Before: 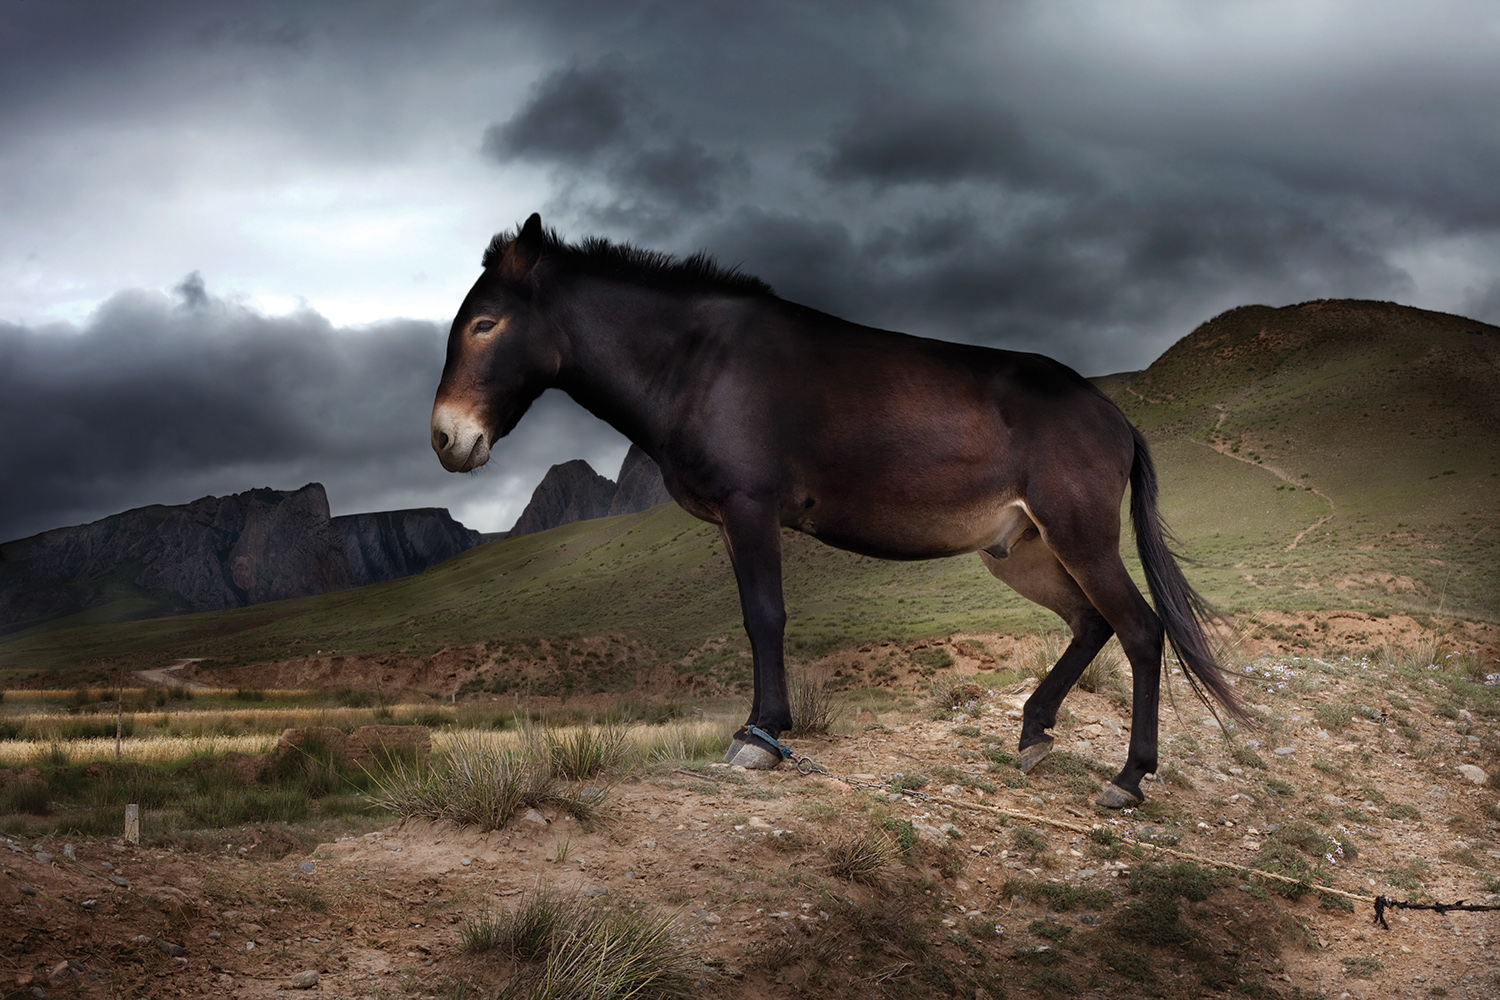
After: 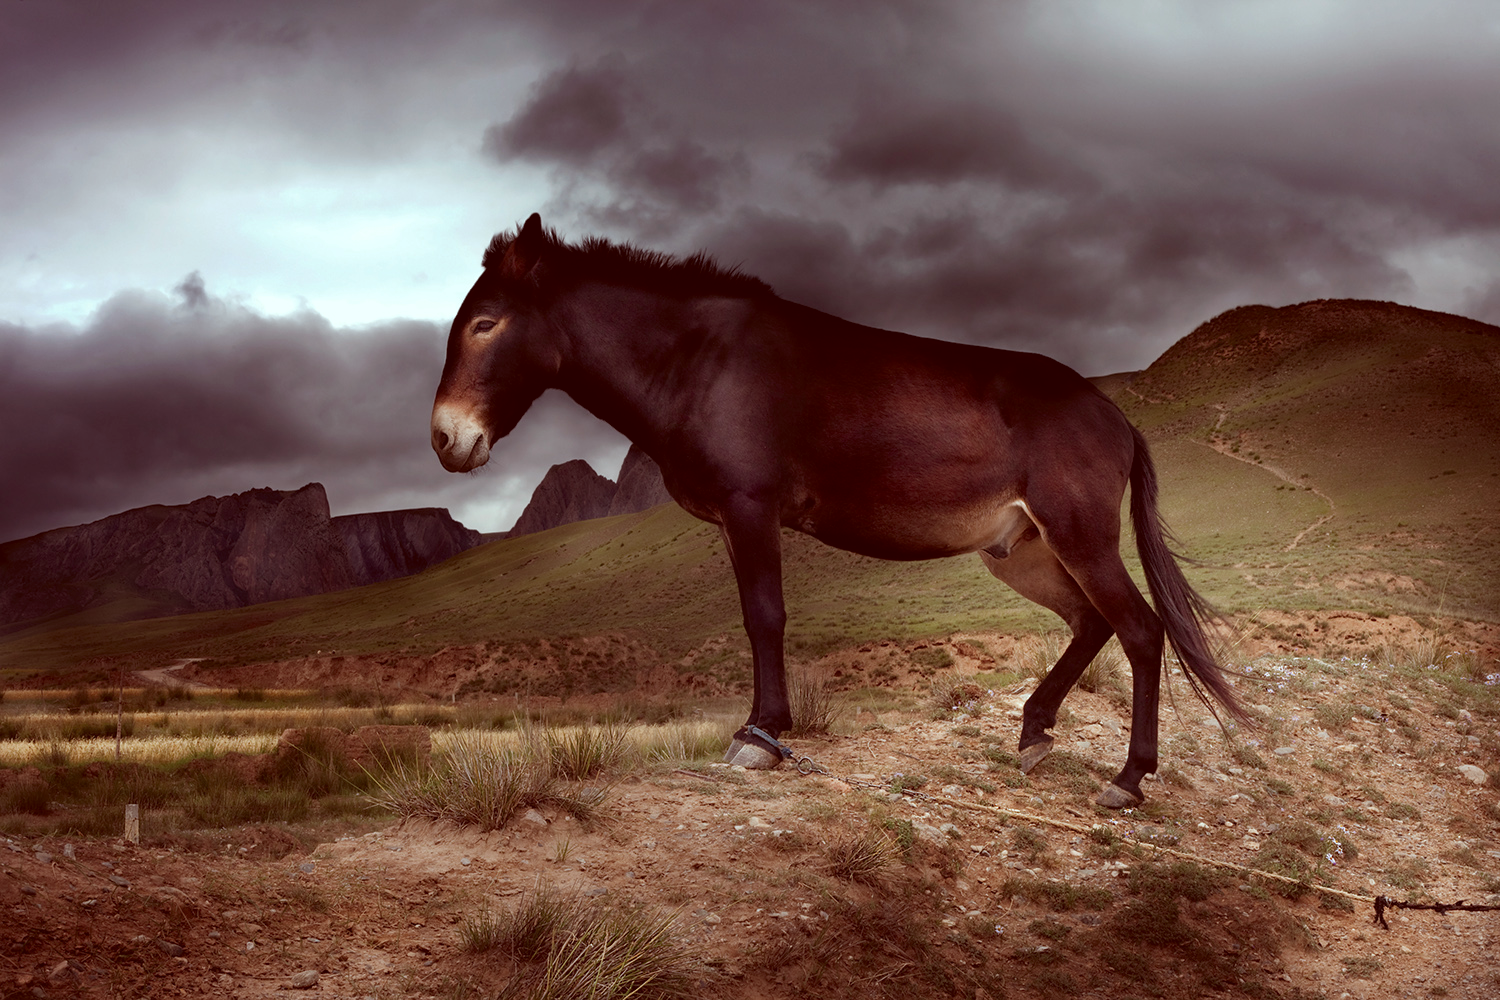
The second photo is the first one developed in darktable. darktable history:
color correction: highlights a* -7.27, highlights b* -0.176, shadows a* 20.83, shadows b* 11.28
